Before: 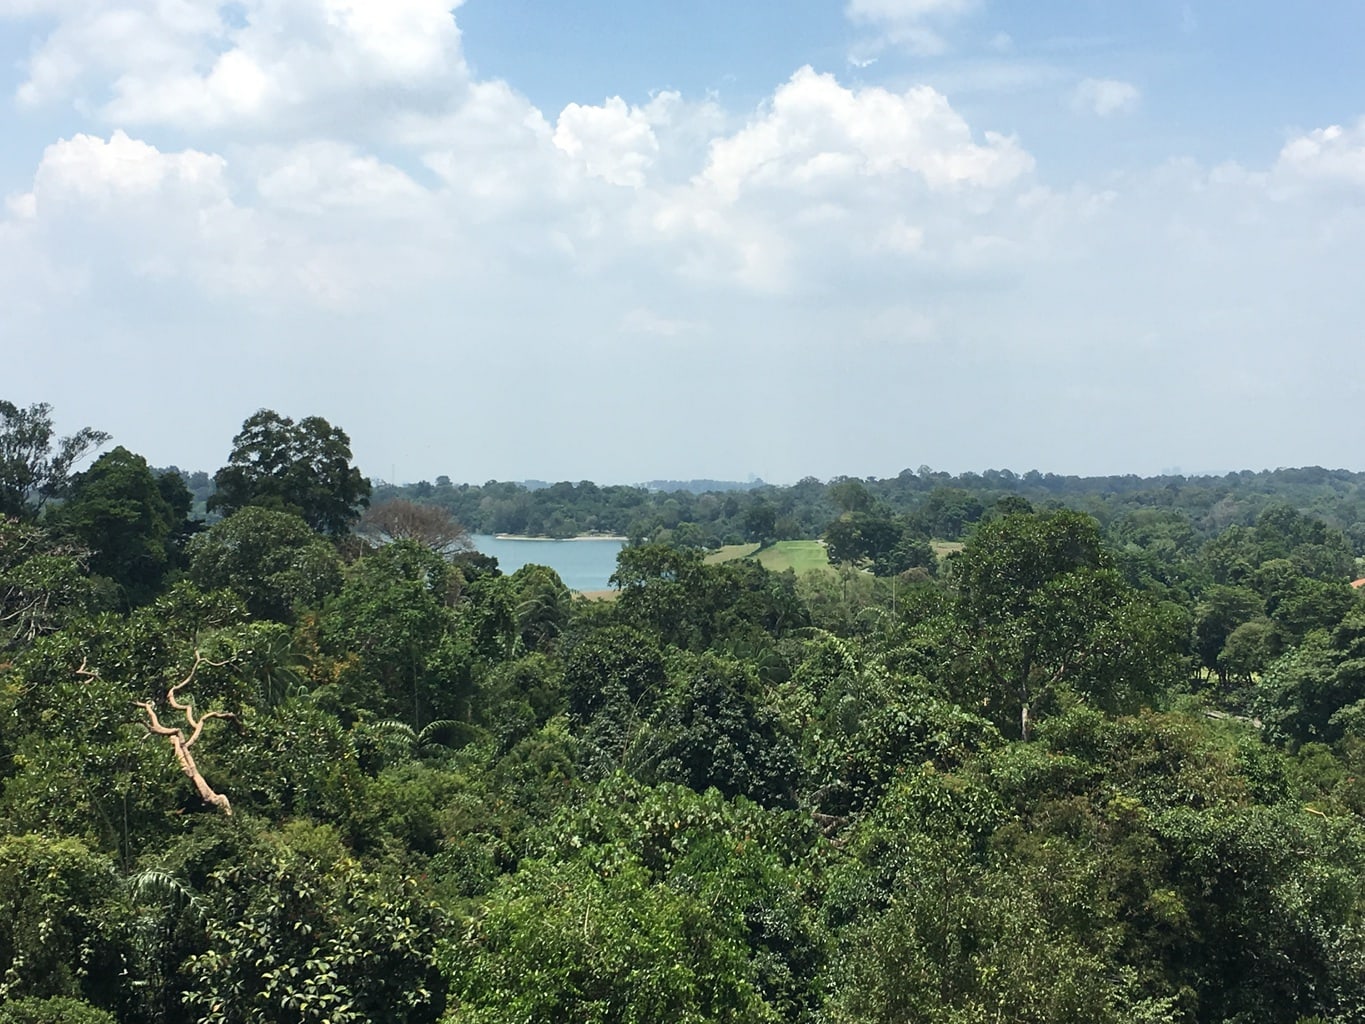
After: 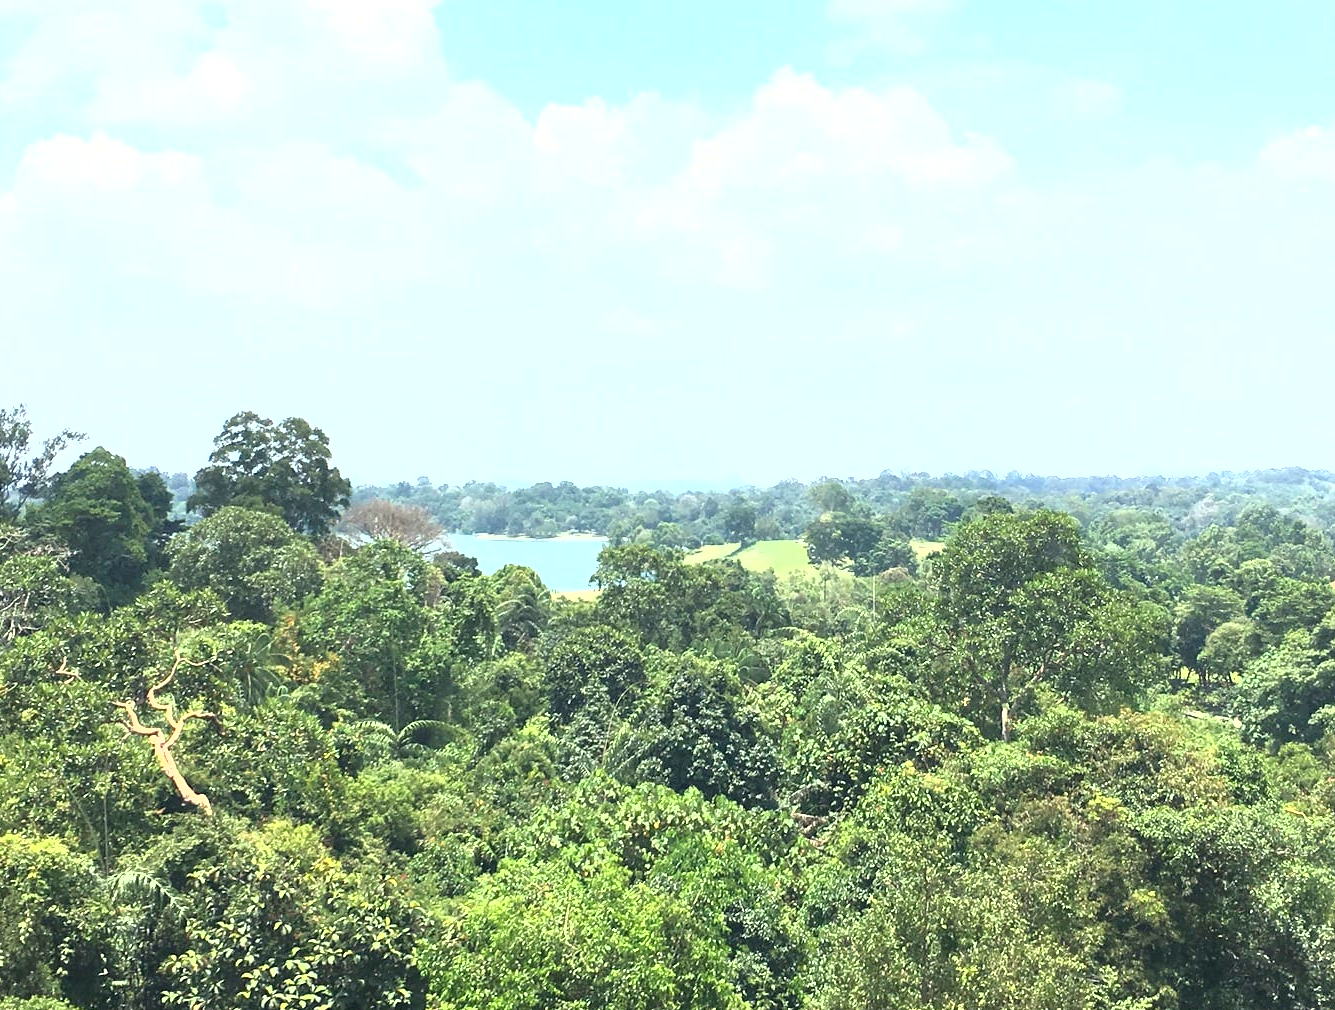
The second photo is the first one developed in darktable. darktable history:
shadows and highlights: radius 333.51, shadows 64.83, highlights 5.85, compress 88.13%, soften with gaussian
exposure: black level correction 0, exposure 1.983 EV, compensate highlight preservation false
crop and rotate: left 1.523%, right 0.661%, bottom 1.324%
tone equalizer: -7 EV 0.187 EV, -6 EV 0.142 EV, -5 EV 0.089 EV, -4 EV 0.068 EV, -2 EV -0.024 EV, -1 EV -0.026 EV, +0 EV -0.04 EV, edges refinement/feathering 500, mask exposure compensation -1.57 EV, preserve details no
